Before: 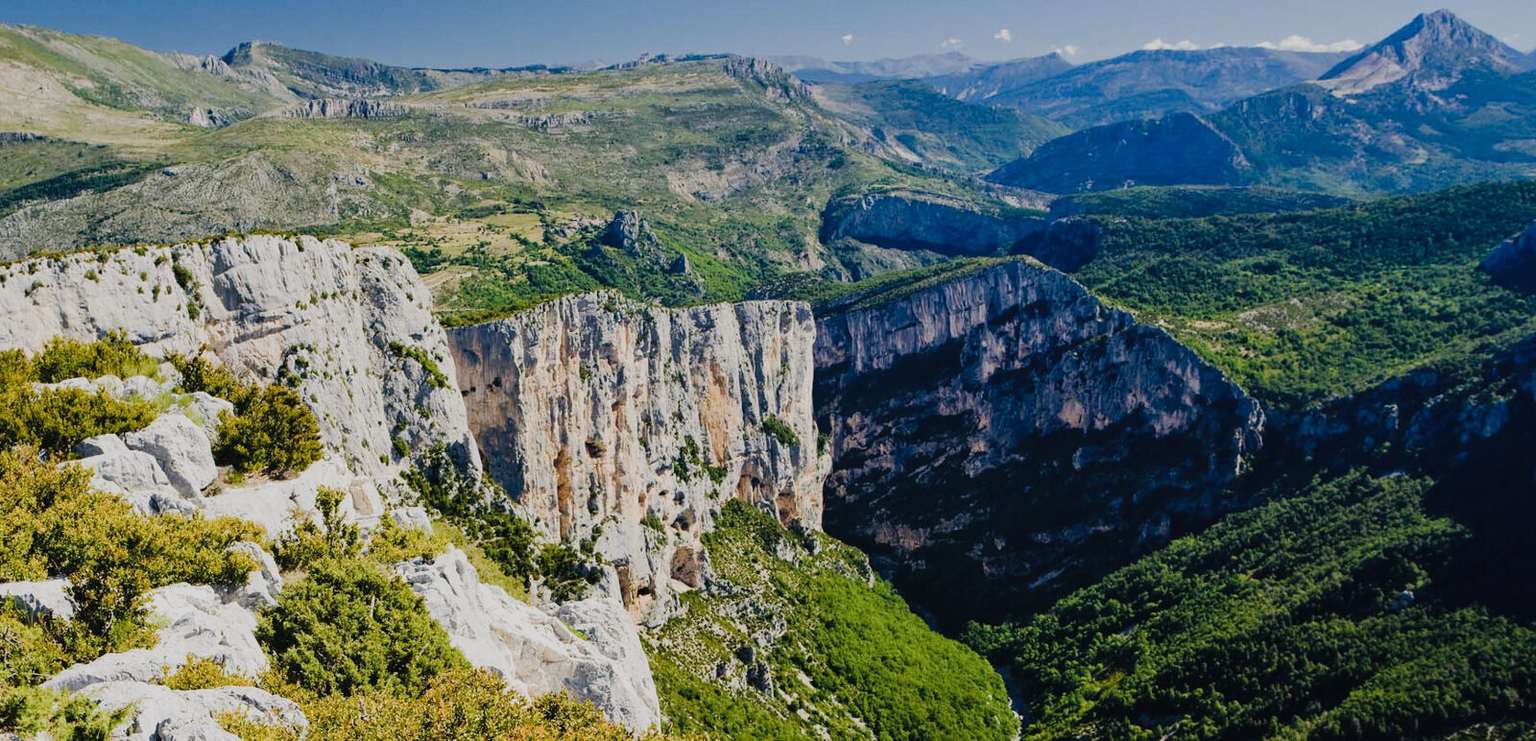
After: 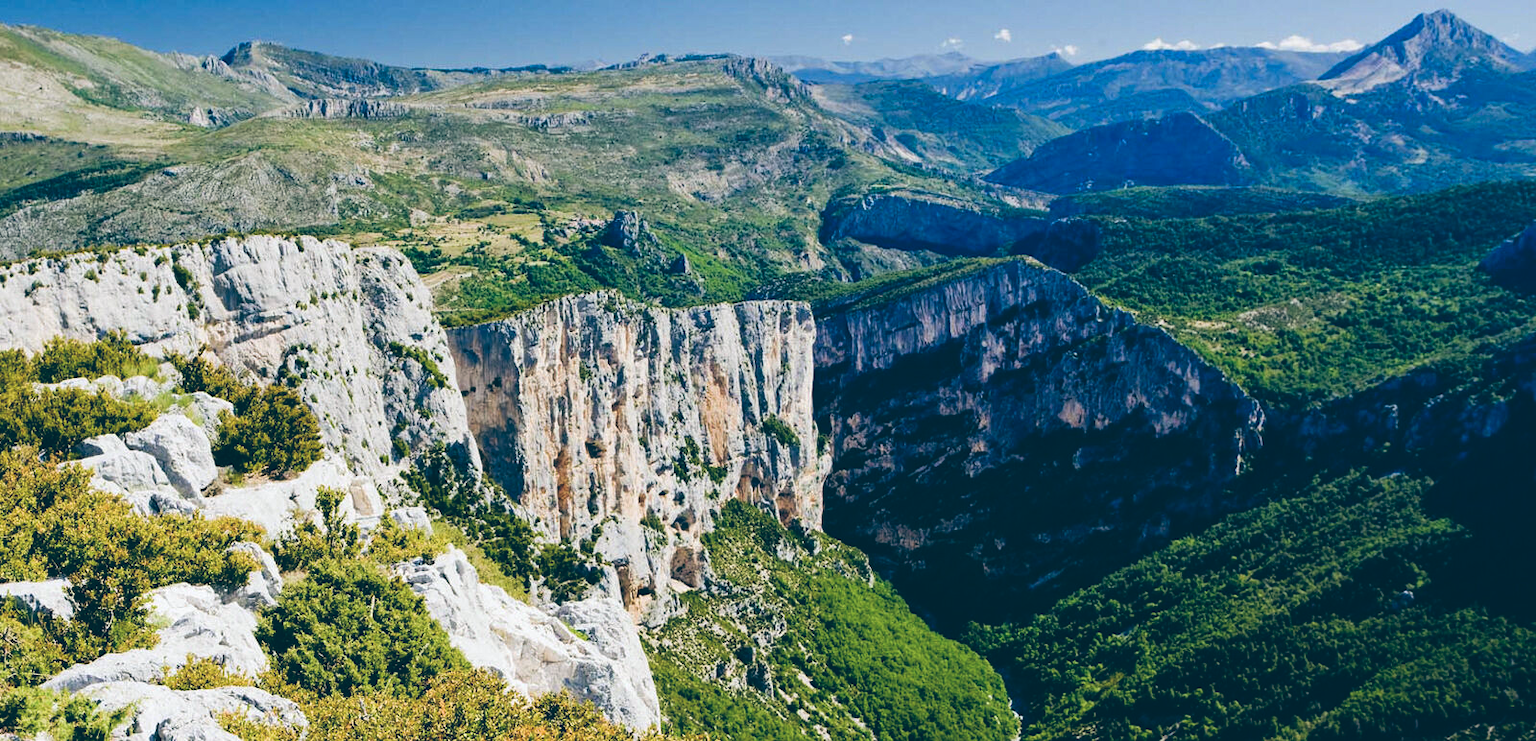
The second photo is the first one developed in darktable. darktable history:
rotate and perspective: crop left 0, crop top 0
color balance: lift [1.016, 0.983, 1, 1.017], gamma [0.958, 1, 1, 1], gain [0.981, 1.007, 0.993, 1.002], input saturation 118.26%, contrast 13.43%, contrast fulcrum 21.62%, output saturation 82.76%
exposure: exposure 0.2 EV, compensate highlight preservation false
